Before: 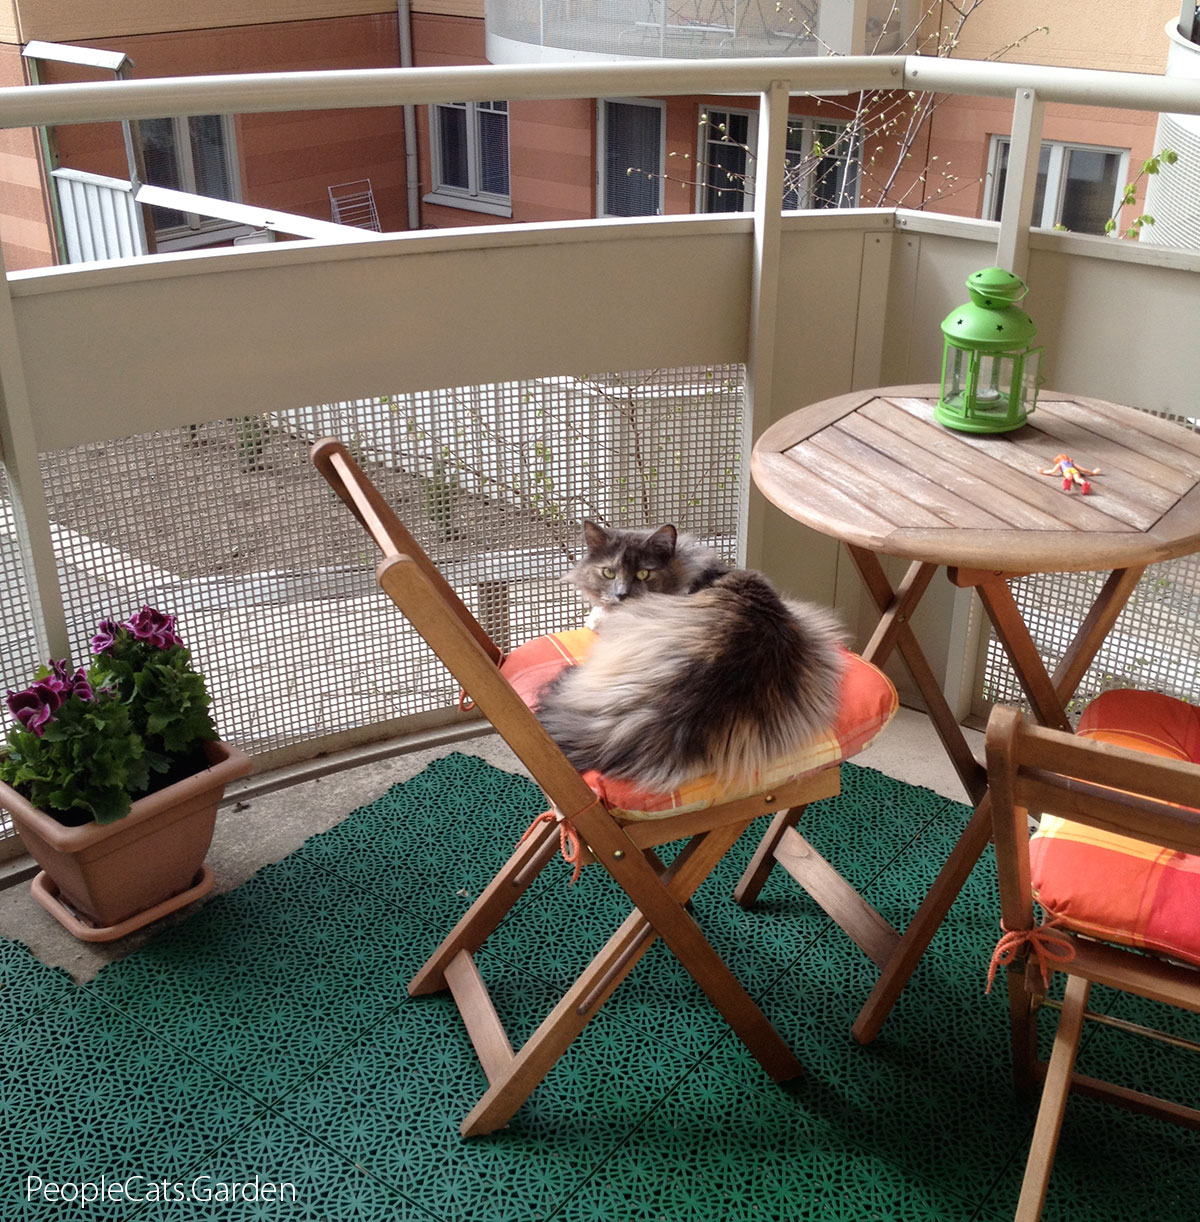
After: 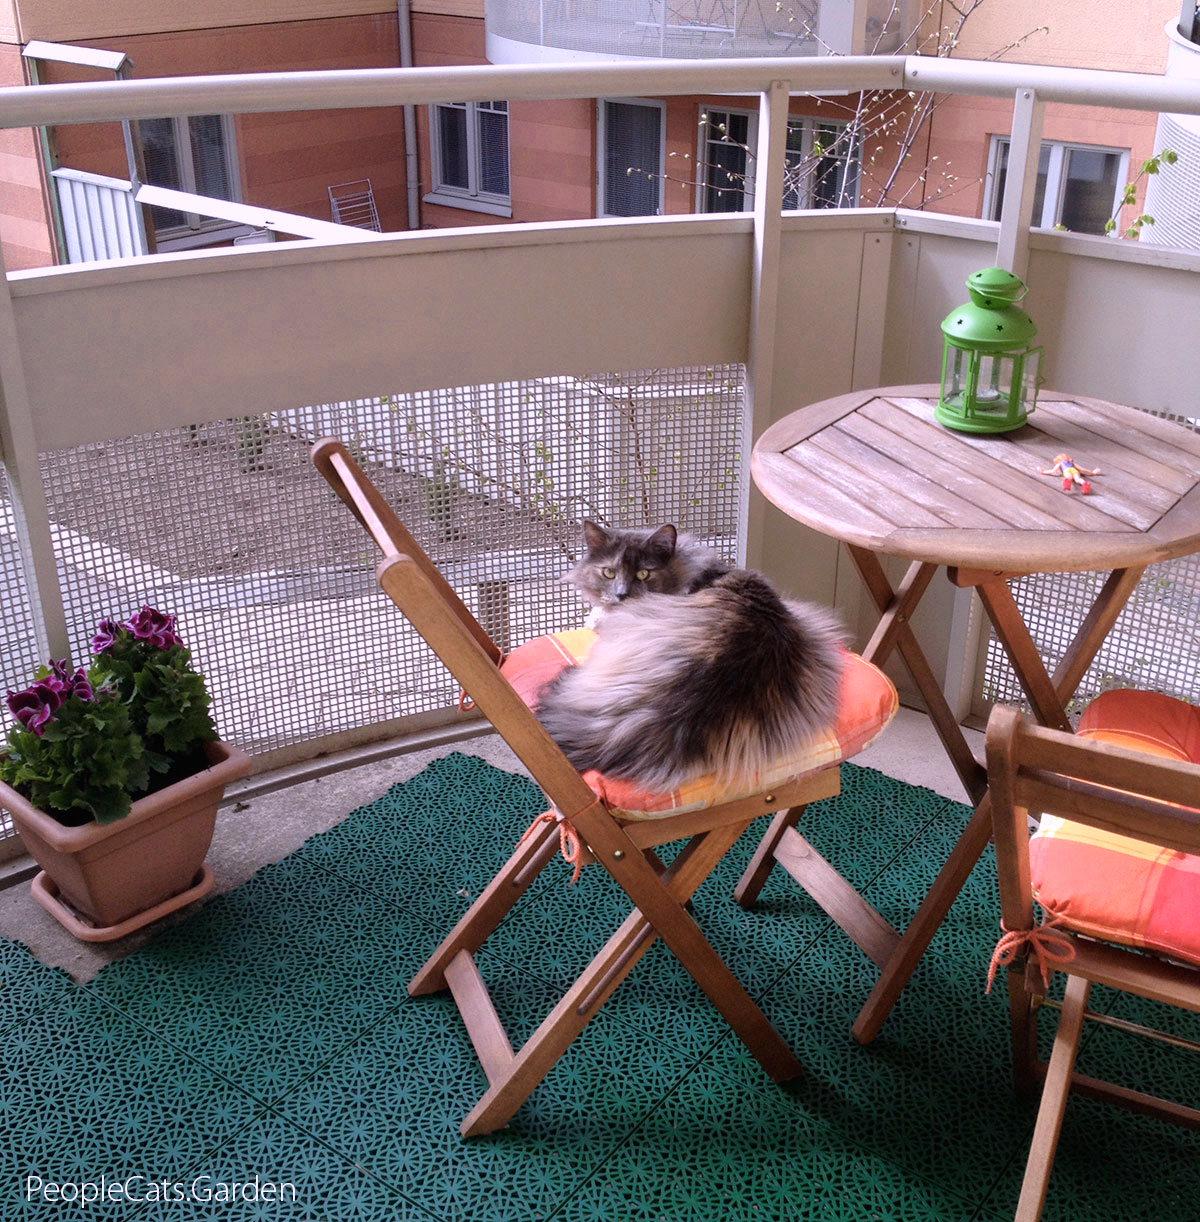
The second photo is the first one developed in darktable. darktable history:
white balance: red 1.042, blue 1.17
color zones: curves: ch0 [(0, 0.465) (0.092, 0.596) (0.289, 0.464) (0.429, 0.453) (0.571, 0.464) (0.714, 0.455) (0.857, 0.462) (1, 0.465)]
